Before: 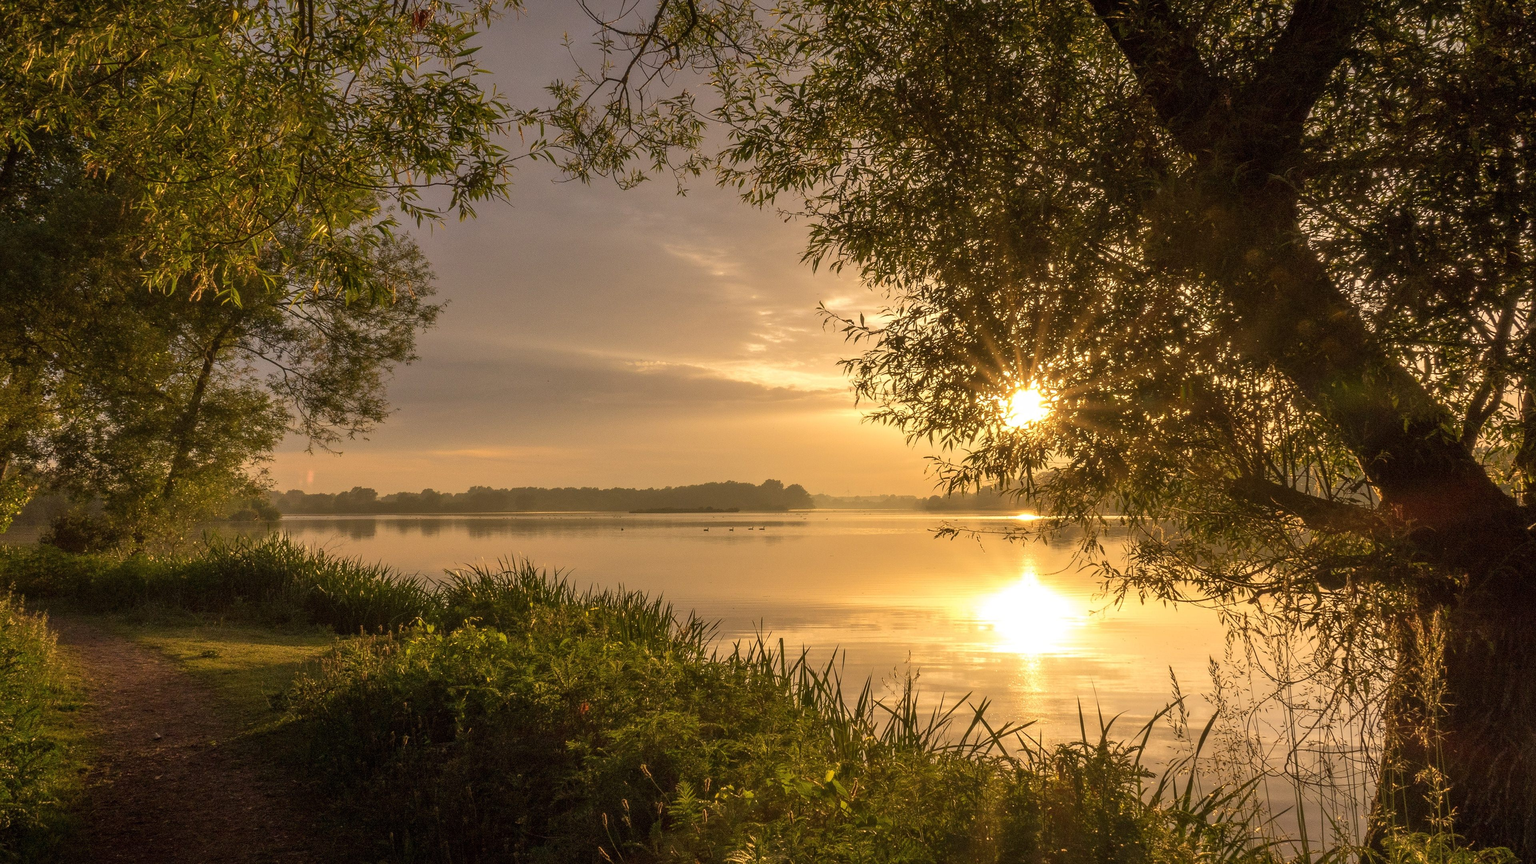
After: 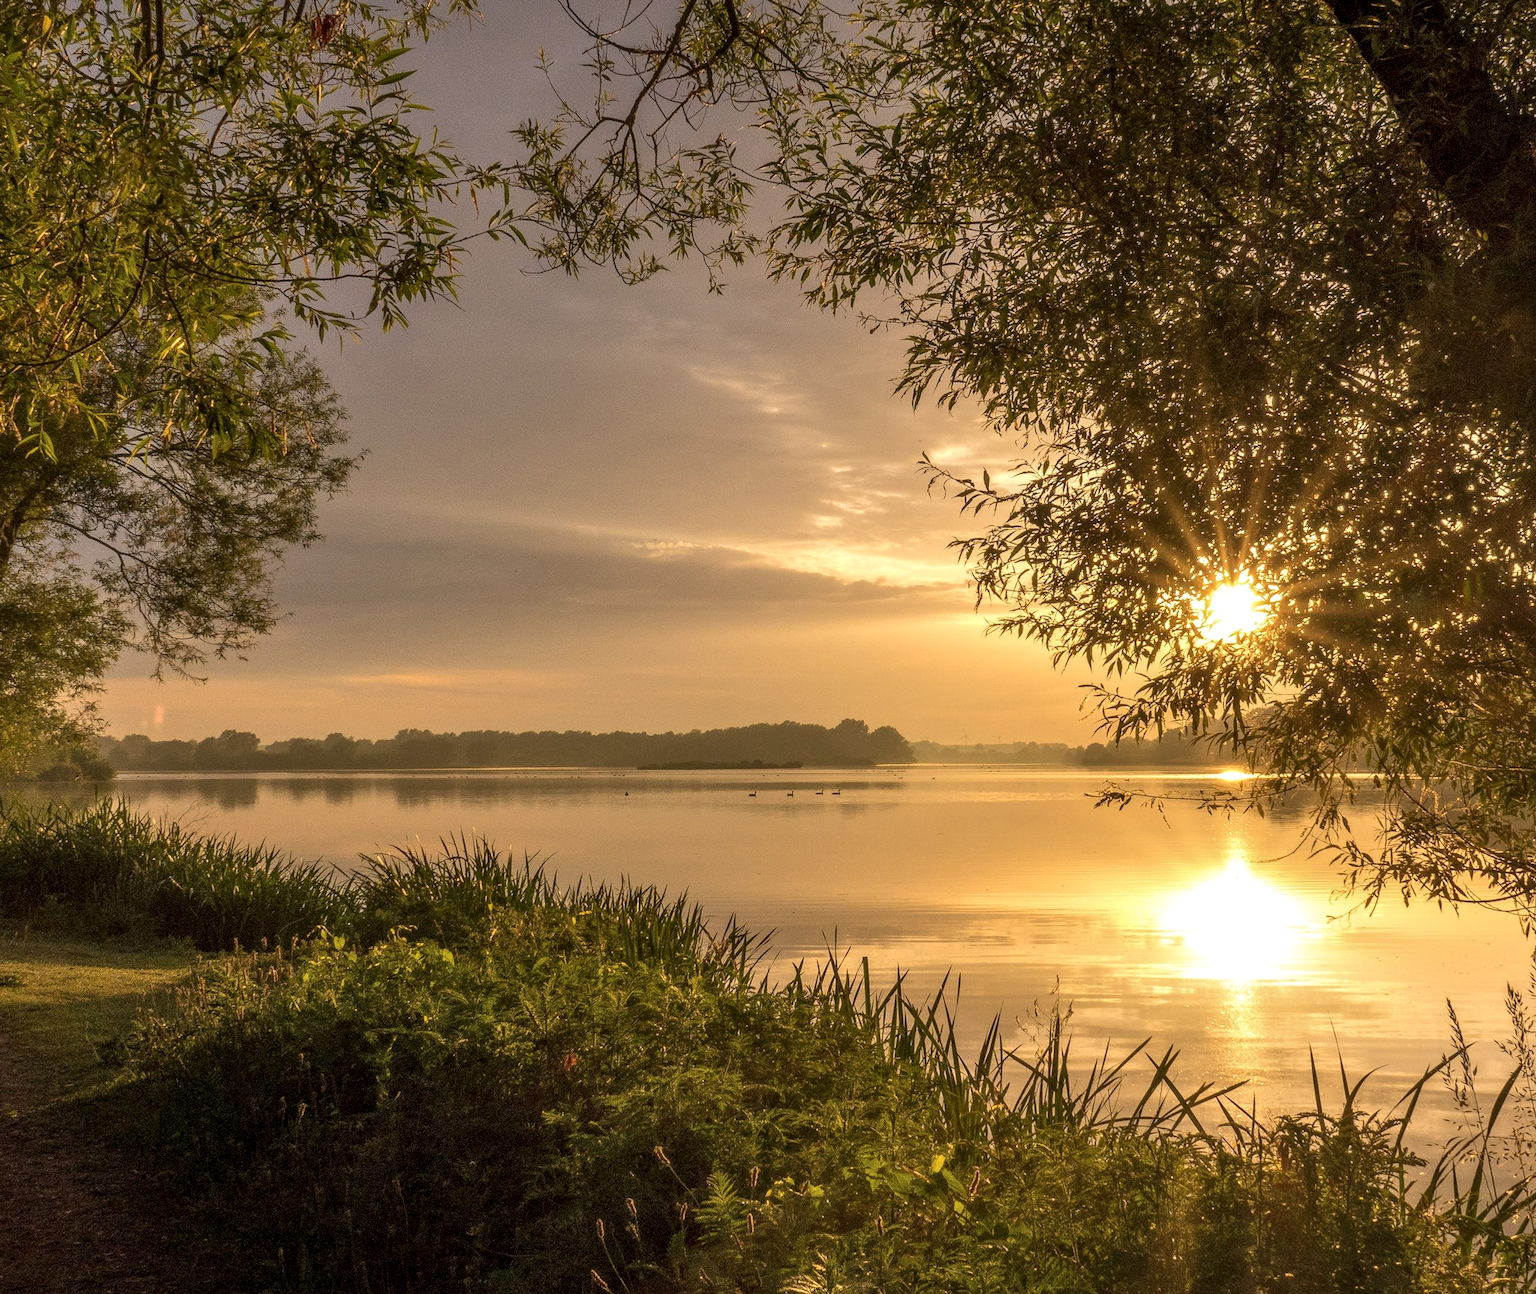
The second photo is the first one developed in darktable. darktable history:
crop and rotate: left 13.327%, right 19.959%
local contrast: on, module defaults
